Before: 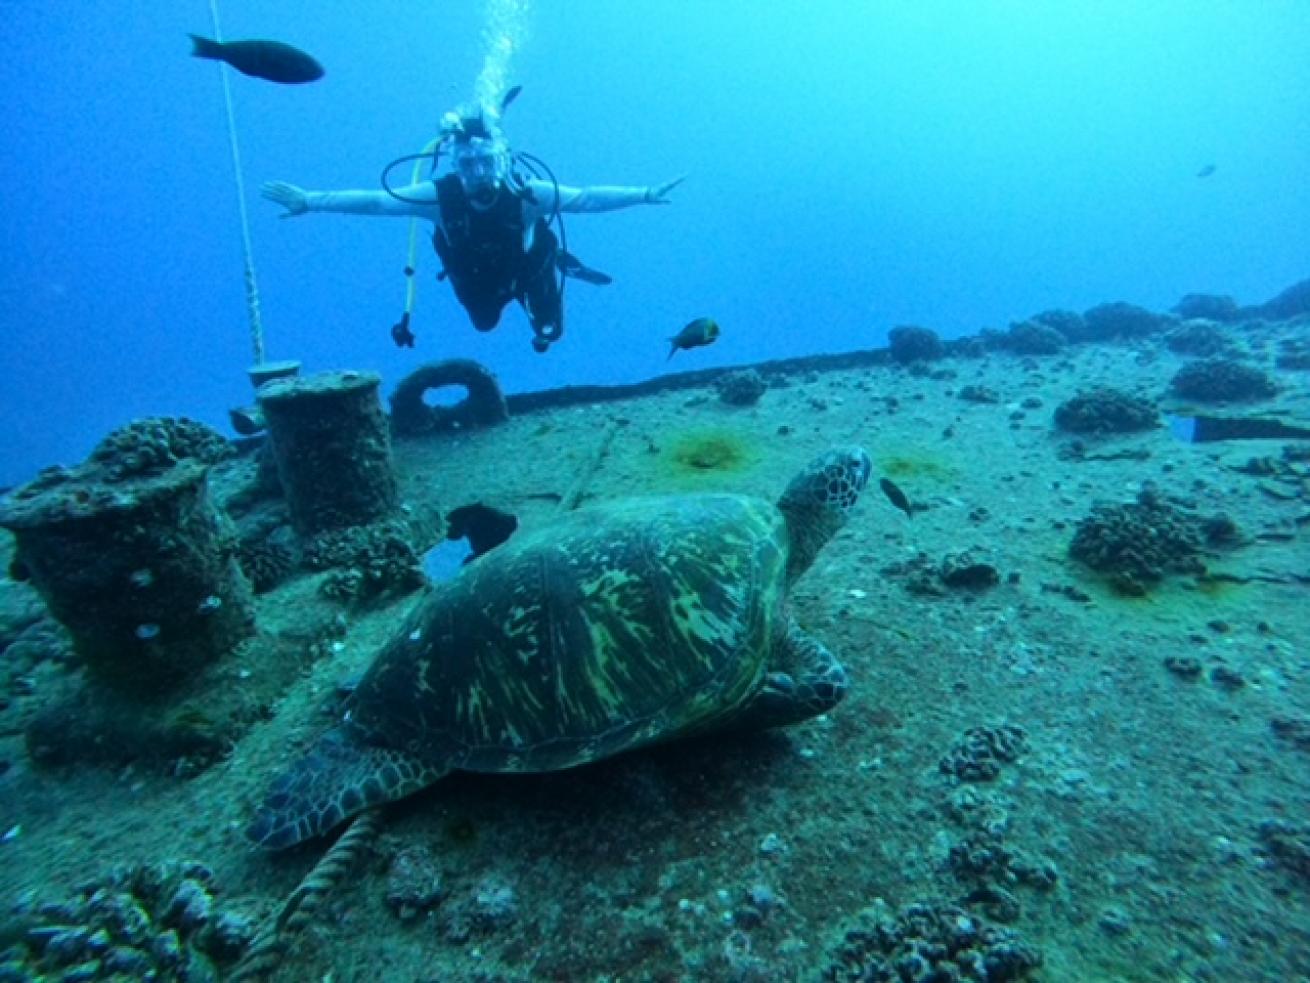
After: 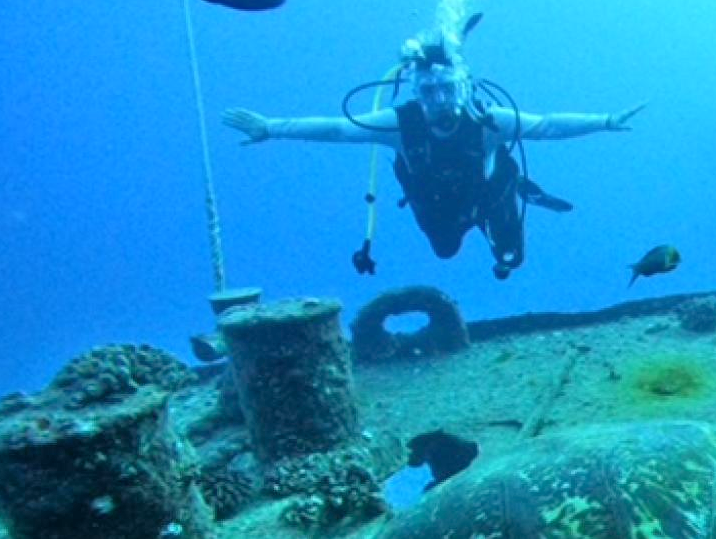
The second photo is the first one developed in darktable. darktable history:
crop and rotate: left 3.047%, top 7.509%, right 42.236%, bottom 37.598%
tone equalizer: -7 EV 0.15 EV, -6 EV 0.6 EV, -5 EV 1.15 EV, -4 EV 1.33 EV, -3 EV 1.15 EV, -2 EV 0.6 EV, -1 EV 0.15 EV, mask exposure compensation -0.5 EV
